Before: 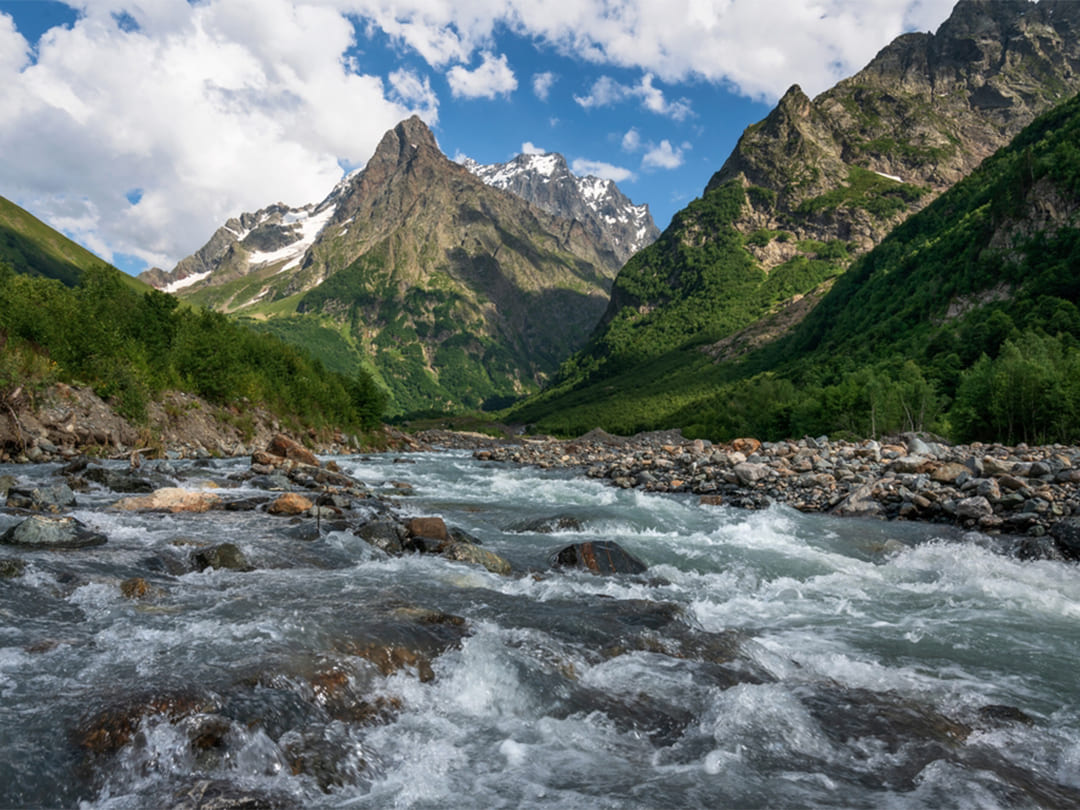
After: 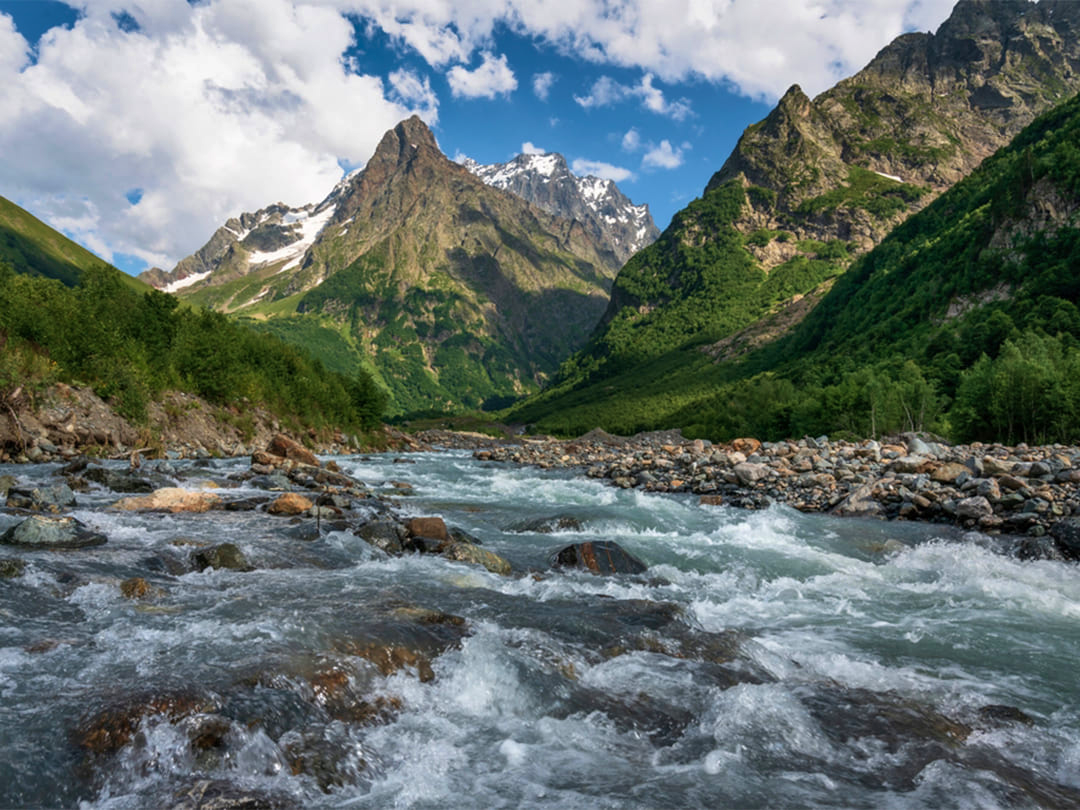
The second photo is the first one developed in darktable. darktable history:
shadows and highlights: shadows 32.83, highlights -47.7, soften with gaussian
velvia: on, module defaults
white balance: emerald 1
